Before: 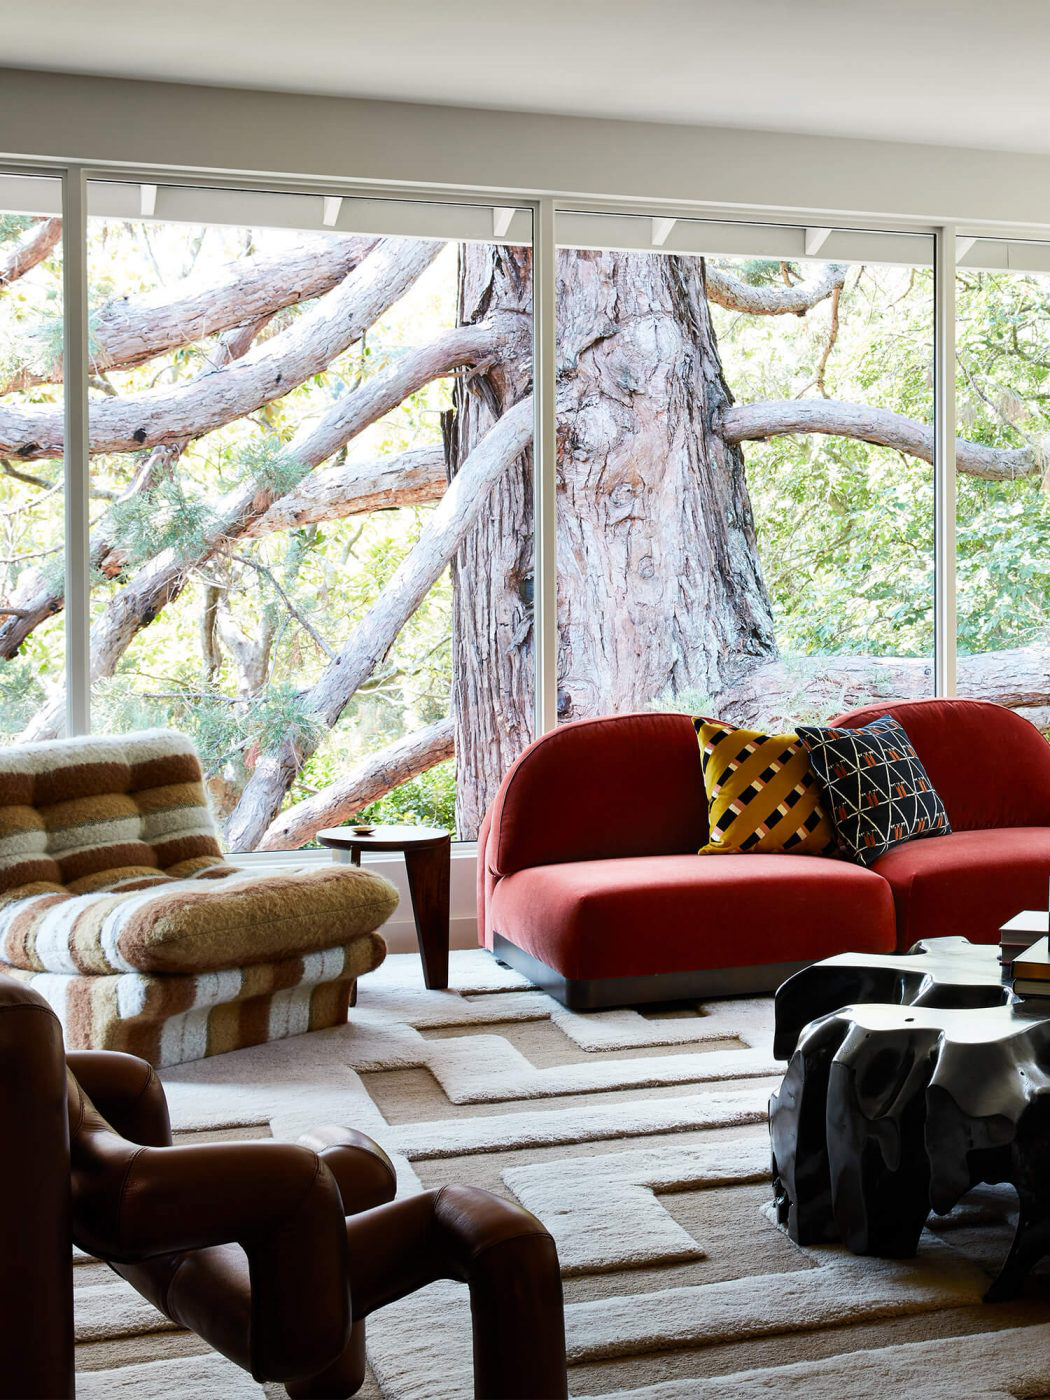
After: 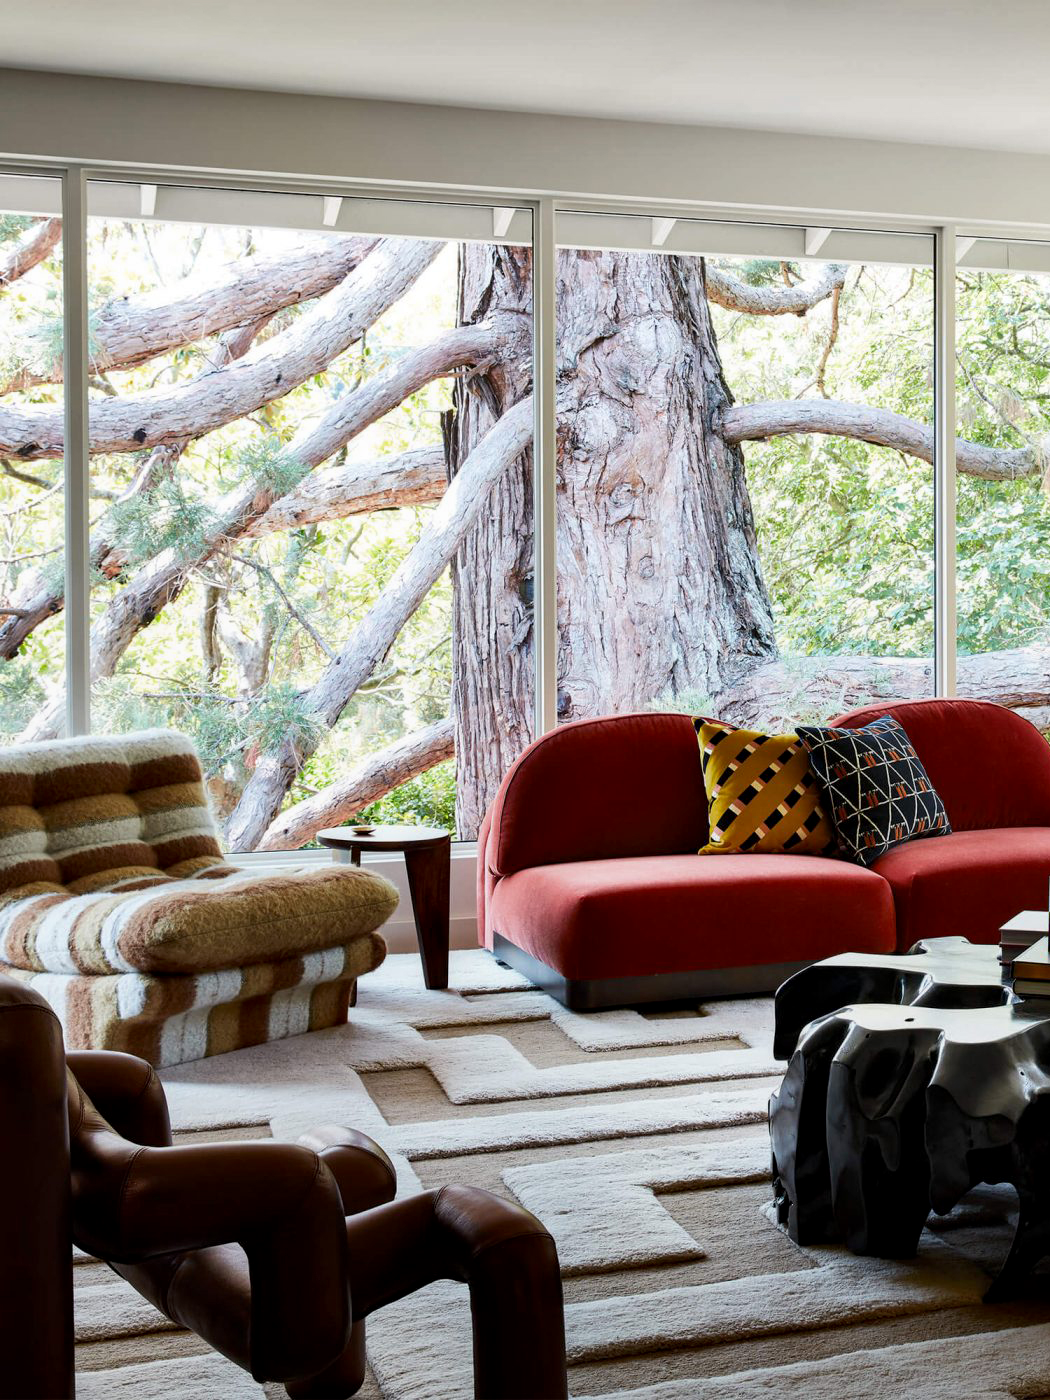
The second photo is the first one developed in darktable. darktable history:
local contrast: highlights 61%, shadows 104%, detail 107%, midtone range 0.536
